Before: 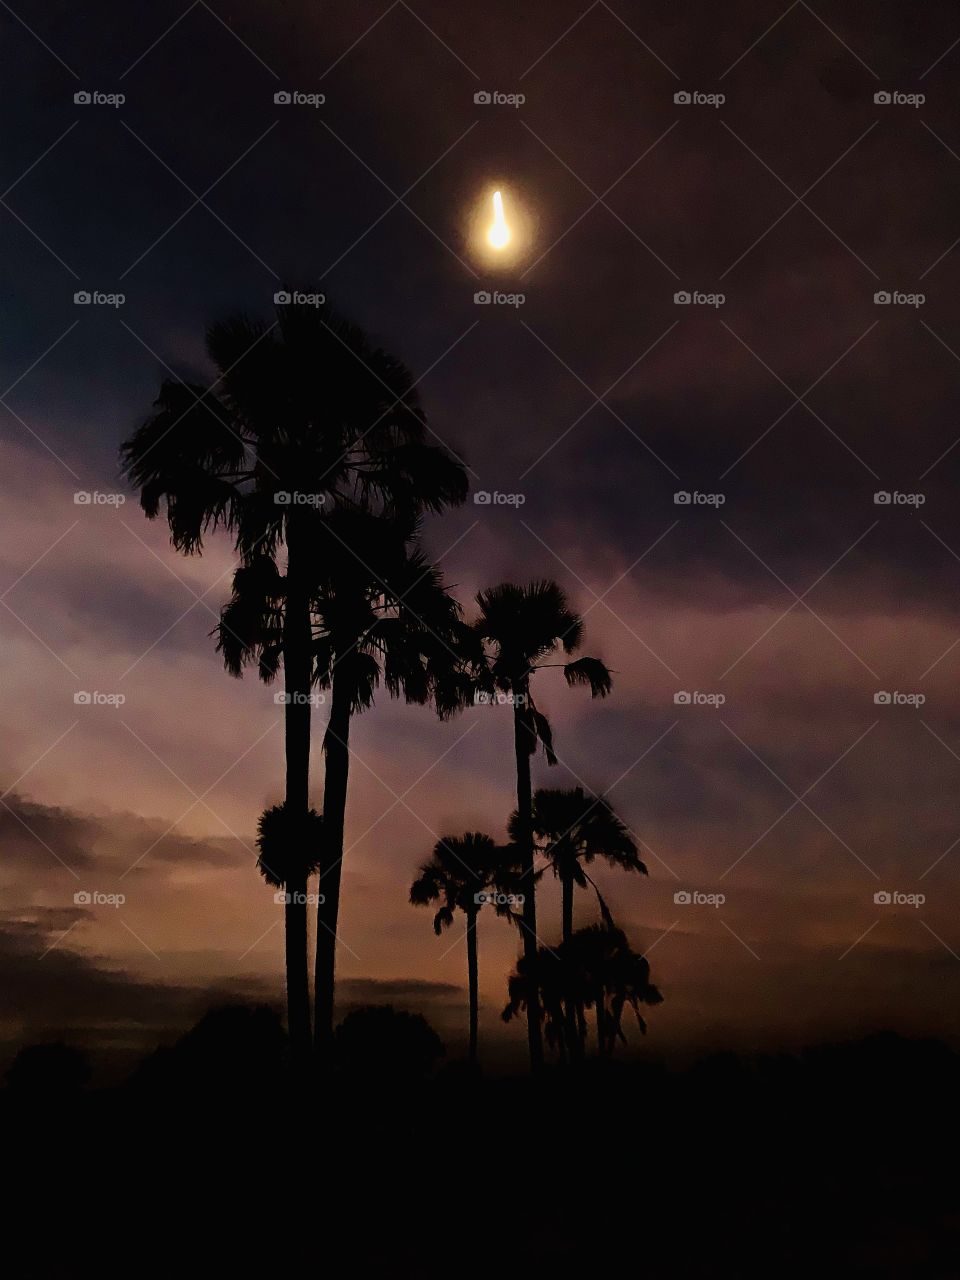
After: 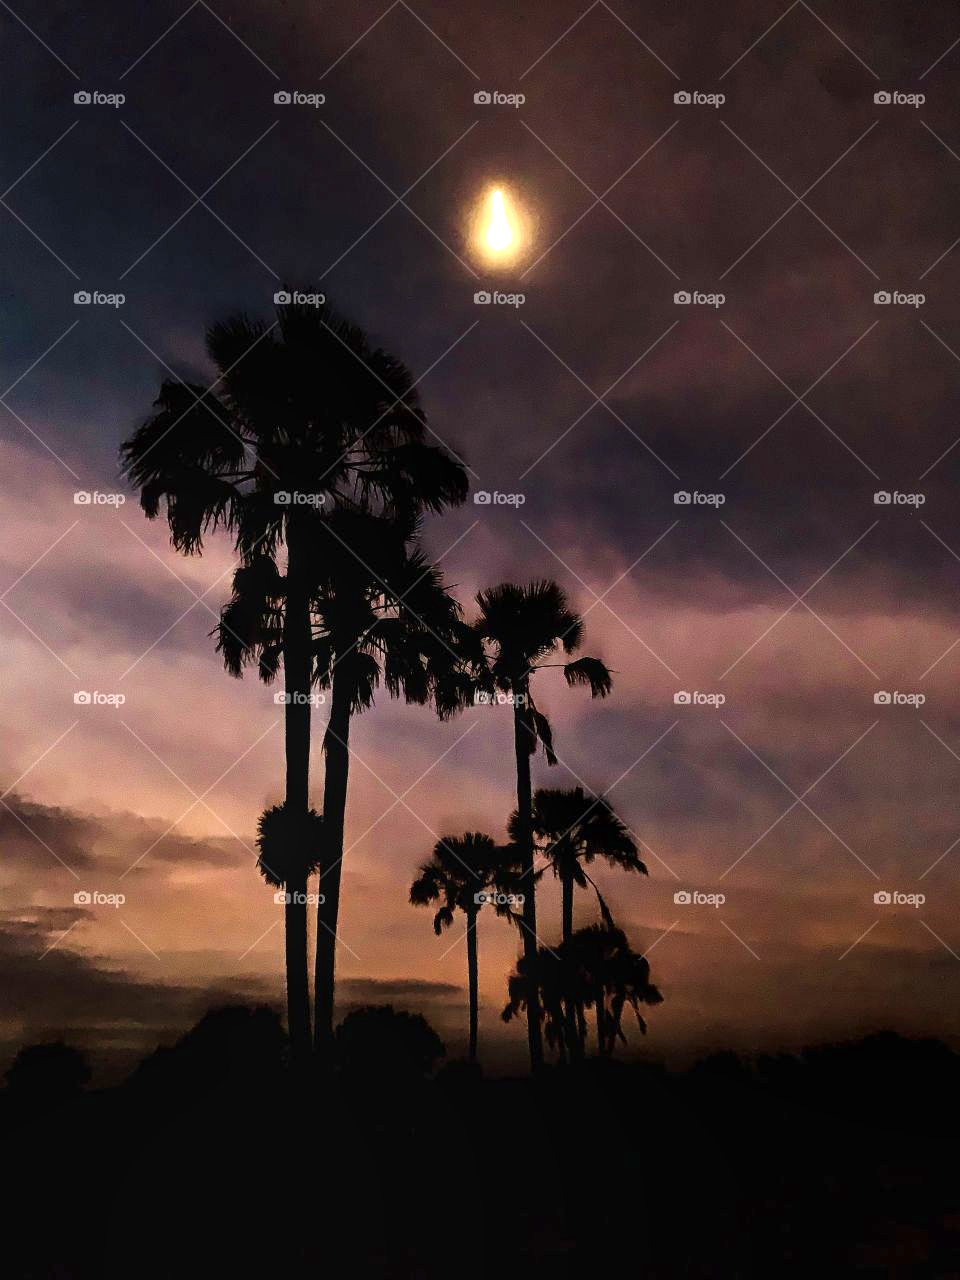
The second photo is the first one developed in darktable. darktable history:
exposure: black level correction 0, exposure 1.098 EV, compensate highlight preservation false
local contrast: on, module defaults
